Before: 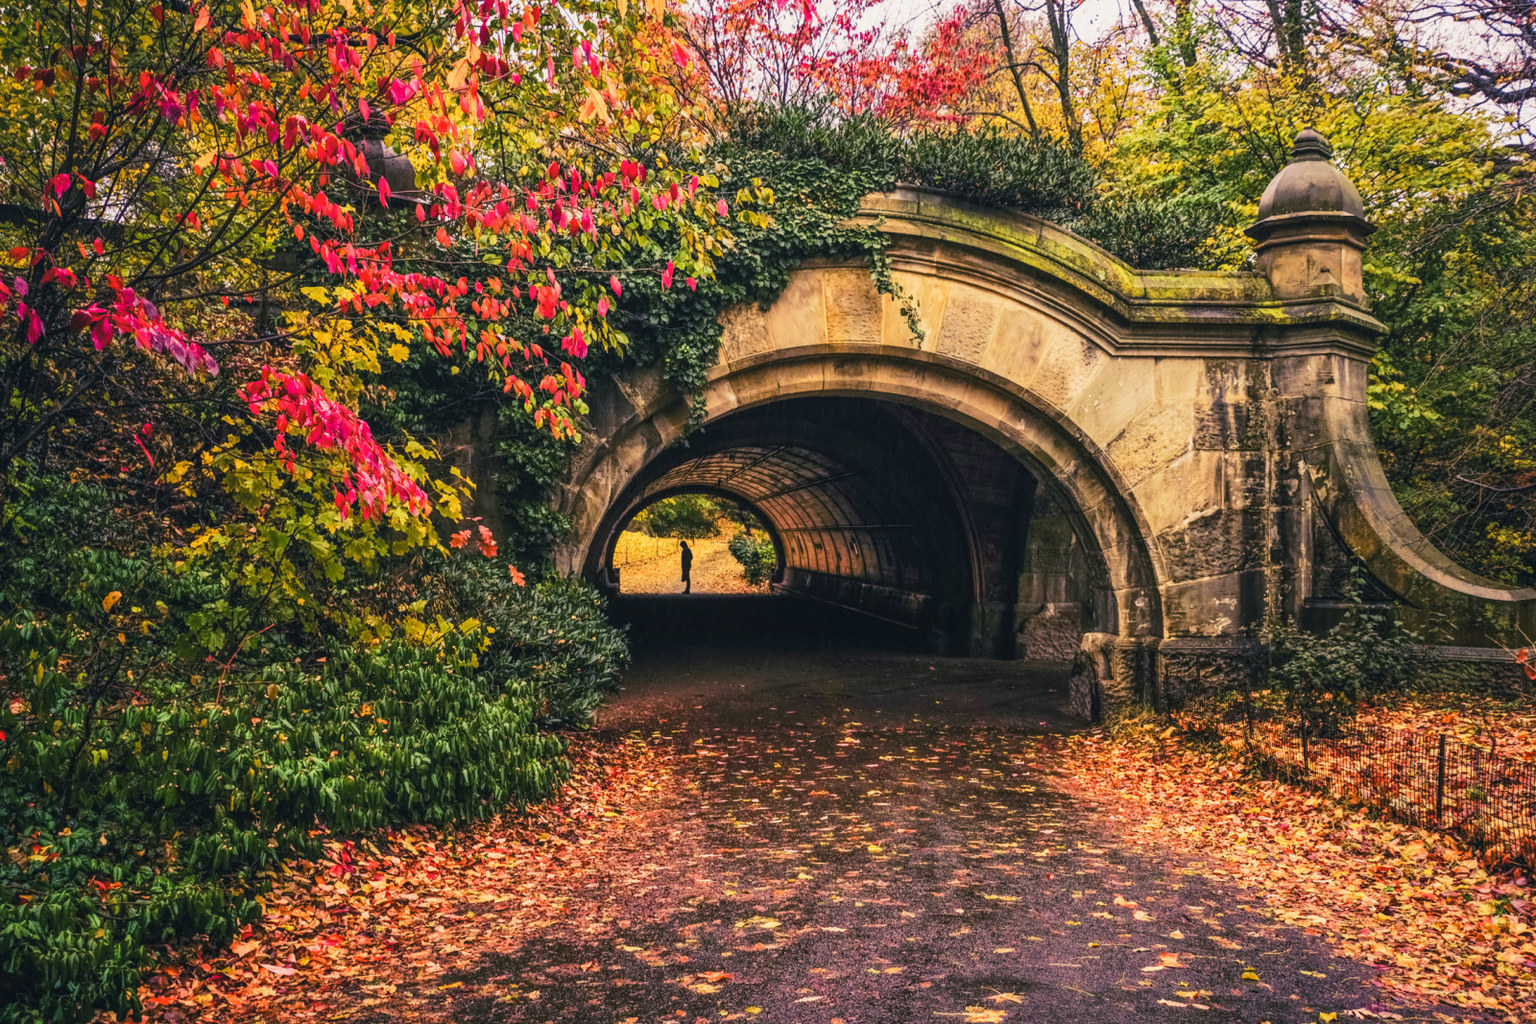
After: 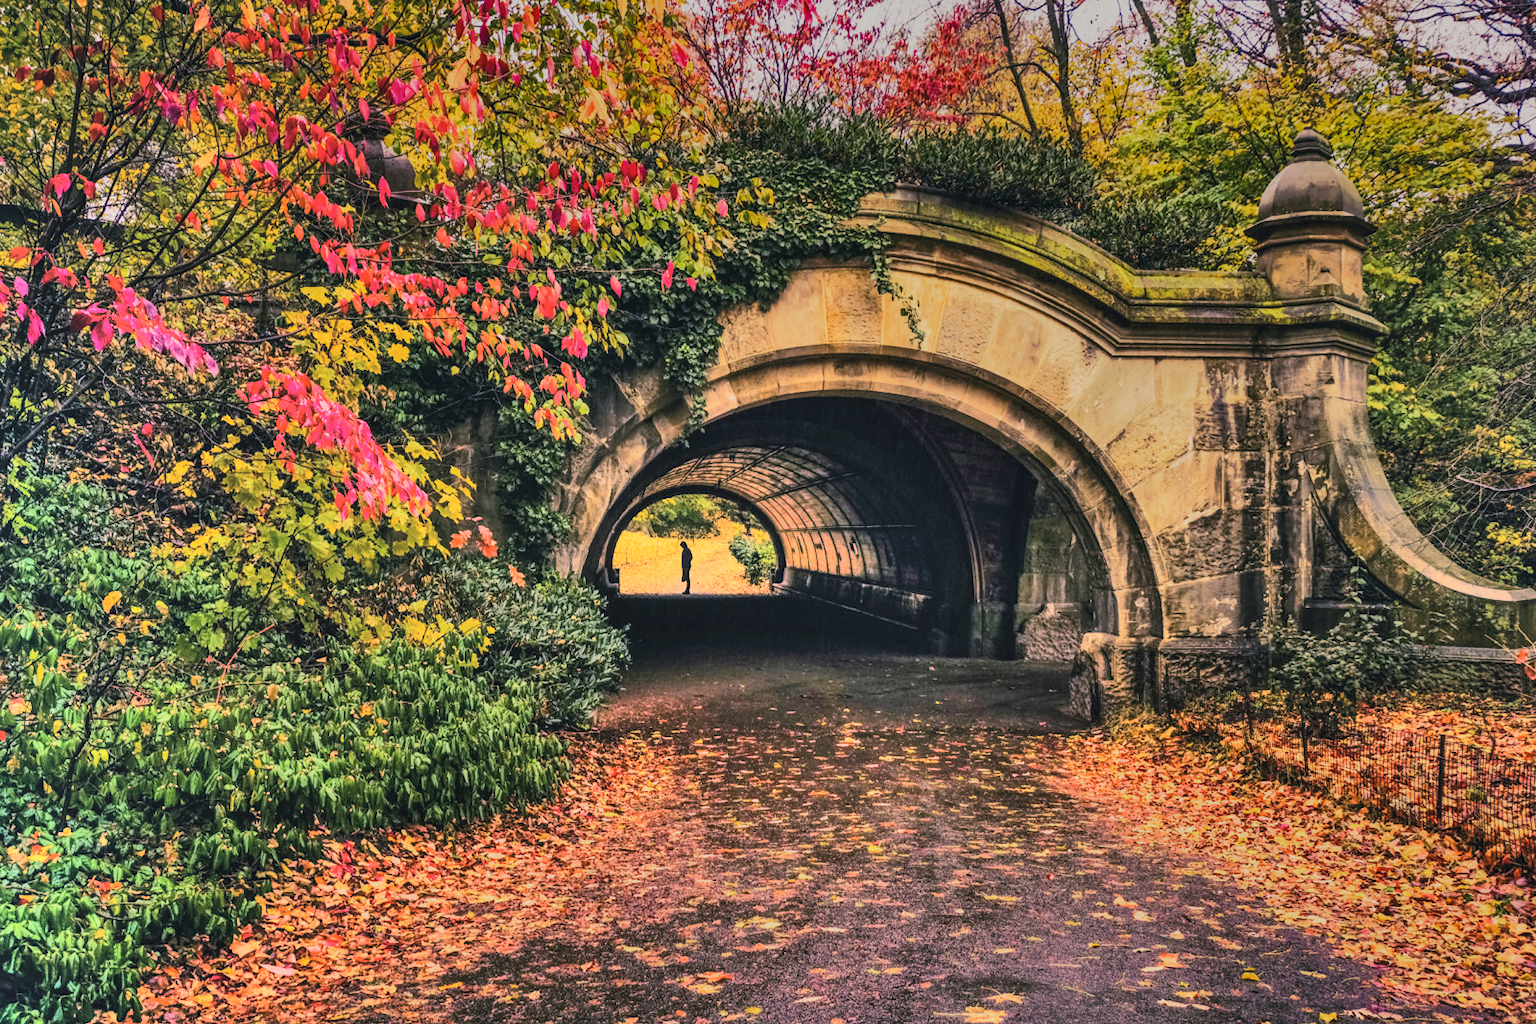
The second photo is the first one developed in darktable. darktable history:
exposure: exposure -0.555 EV, compensate highlight preservation false
tone curve: curves: ch0 [(0, 0) (0.003, 0.003) (0.011, 0.011) (0.025, 0.024) (0.044, 0.043) (0.069, 0.068) (0.1, 0.097) (0.136, 0.133) (0.177, 0.173) (0.224, 0.219) (0.277, 0.271) (0.335, 0.327) (0.399, 0.39) (0.468, 0.457) (0.543, 0.582) (0.623, 0.655) (0.709, 0.734) (0.801, 0.817) (0.898, 0.906) (1, 1)], color space Lab, linked channels, preserve colors none
shadows and highlights: radius 122.69, shadows 98.66, white point adjustment -2.9, highlights -98.7, soften with gaussian
